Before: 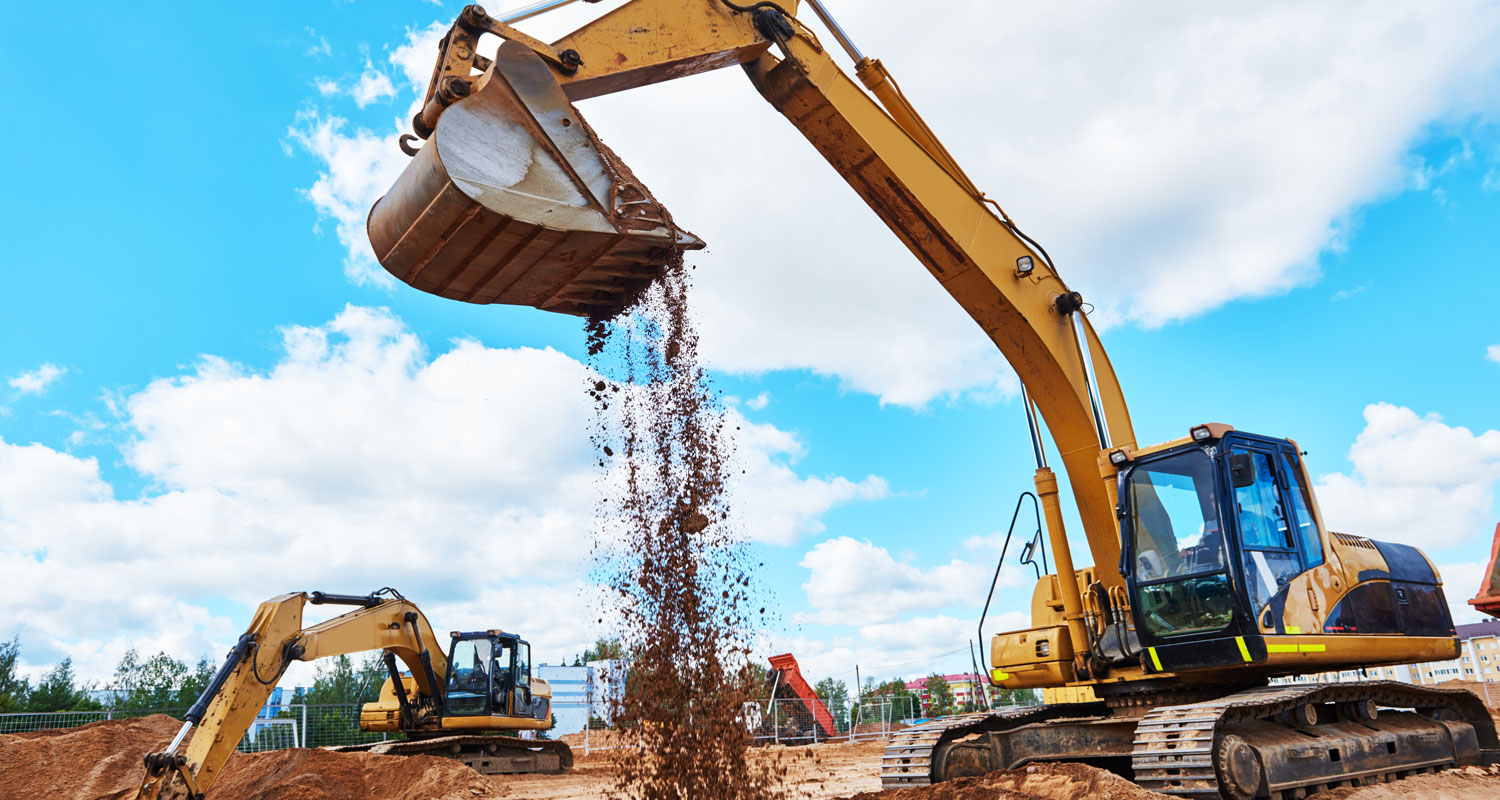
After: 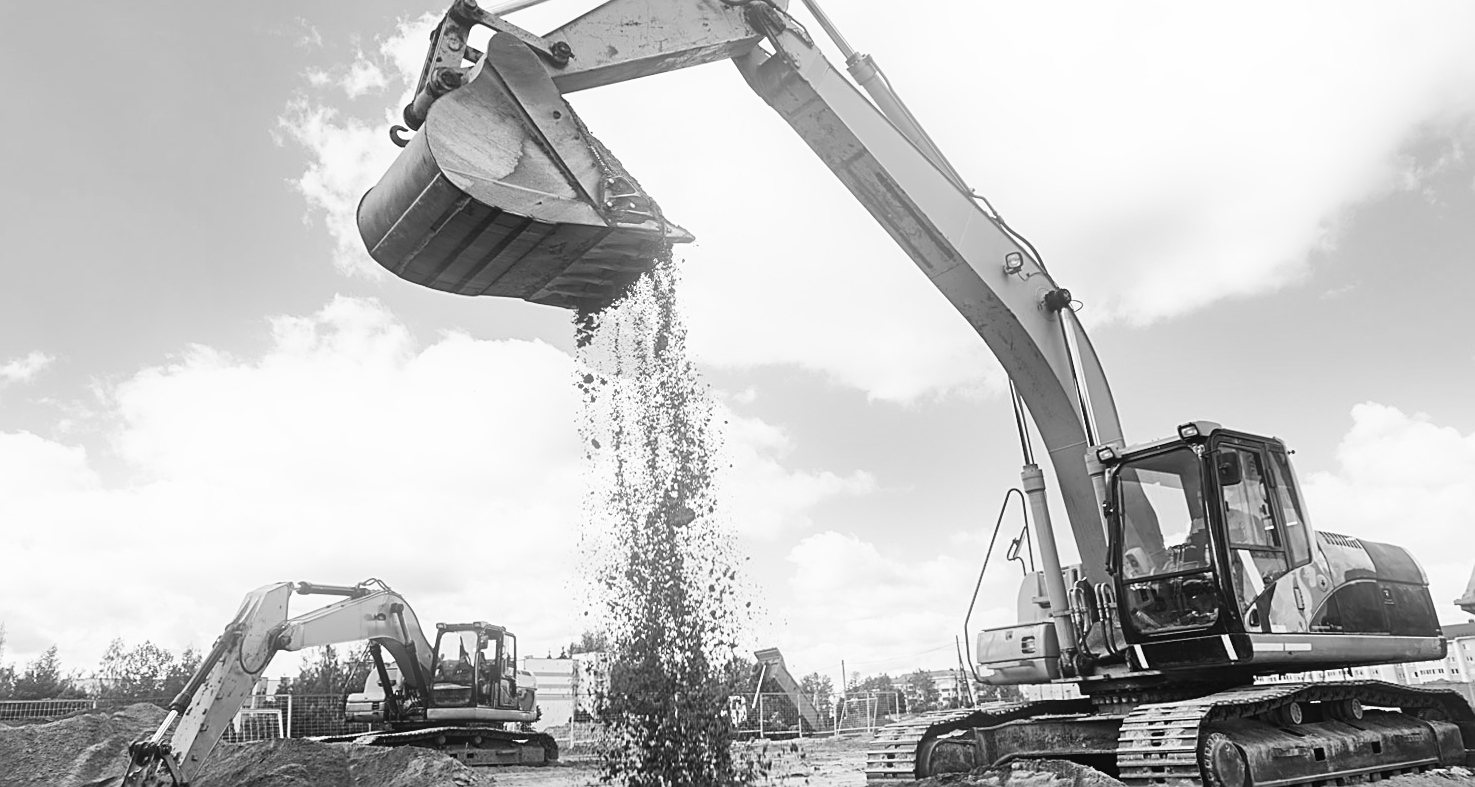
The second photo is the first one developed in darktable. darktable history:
crop and rotate: angle -0.5°
color correction: highlights a* -10.77, highlights b* 9.8, saturation 1.72
monochrome: on, module defaults
contrast brightness saturation: contrast 0.1, saturation -0.36
bloom: size 15%, threshold 97%, strength 7%
sharpen: on, module defaults
velvia: on, module defaults
color balance rgb: perceptual saturation grading › global saturation 10%, global vibrance 10%
